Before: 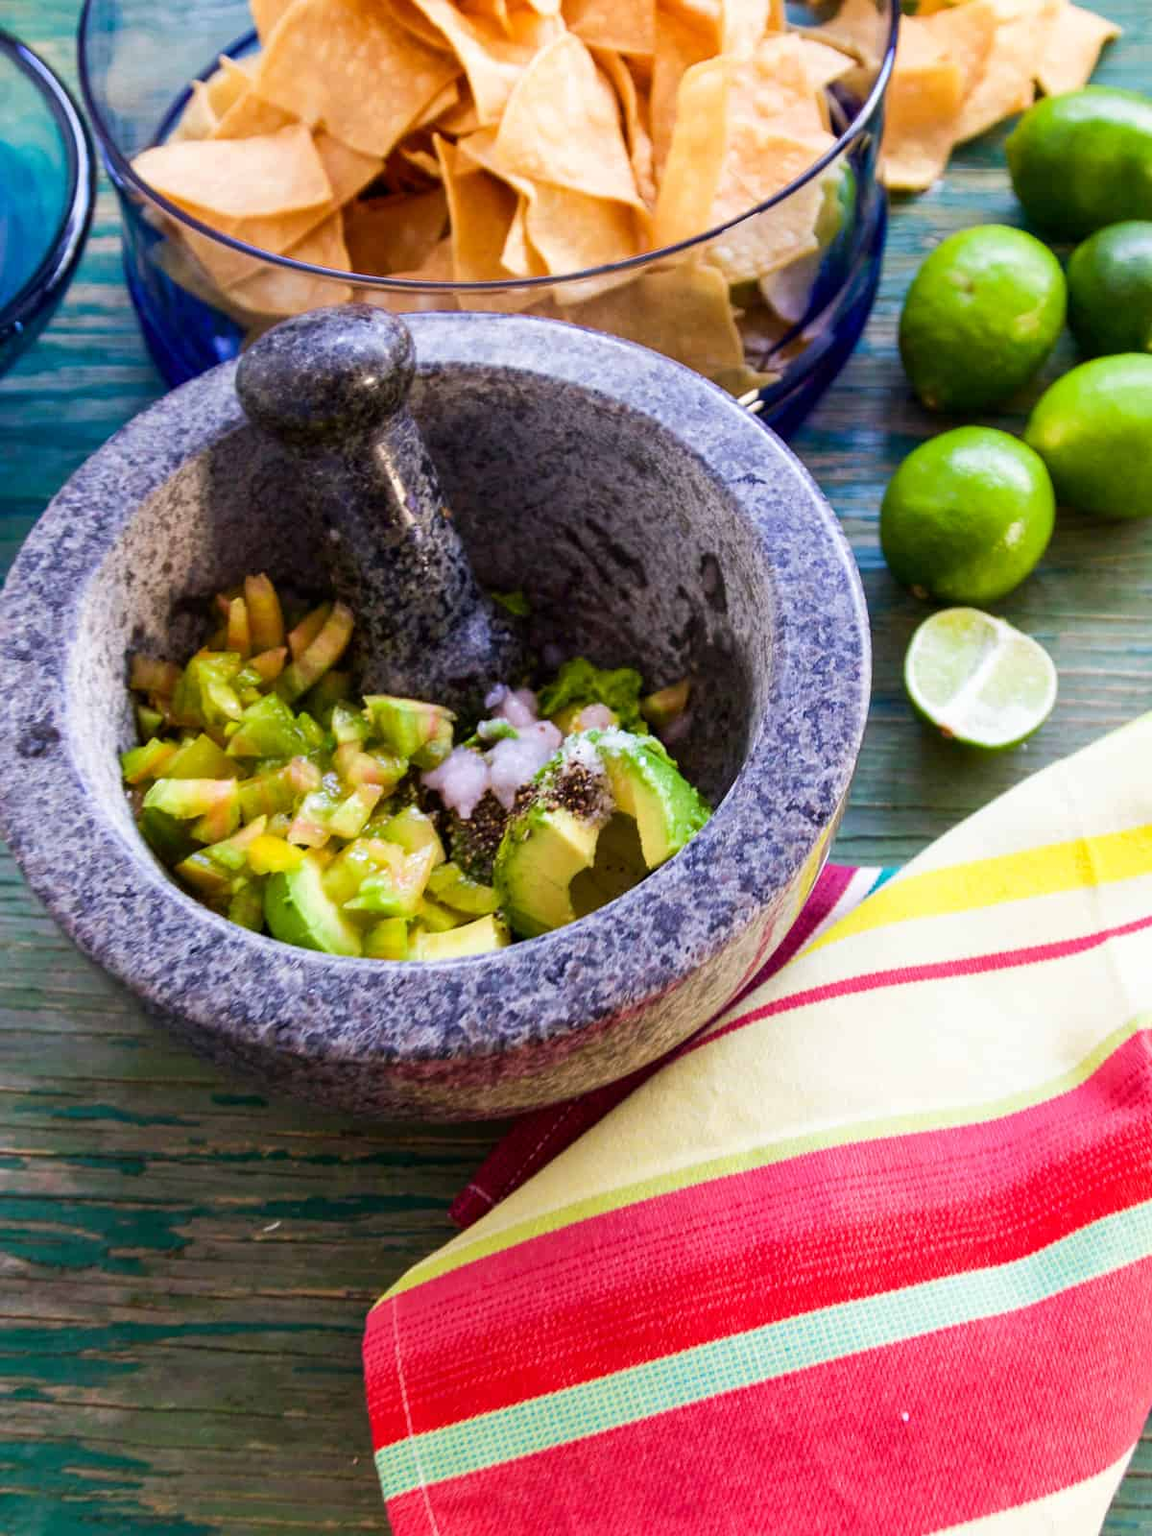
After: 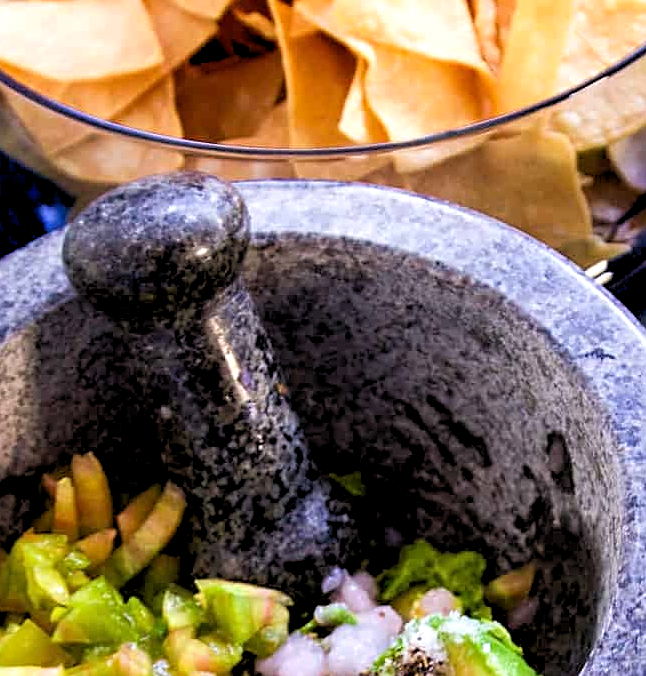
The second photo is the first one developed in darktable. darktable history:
rgb levels: levels [[0.01, 0.419, 0.839], [0, 0.5, 1], [0, 0.5, 1]]
sharpen: on, module defaults
crop: left 15.306%, top 9.065%, right 30.789%, bottom 48.638%
